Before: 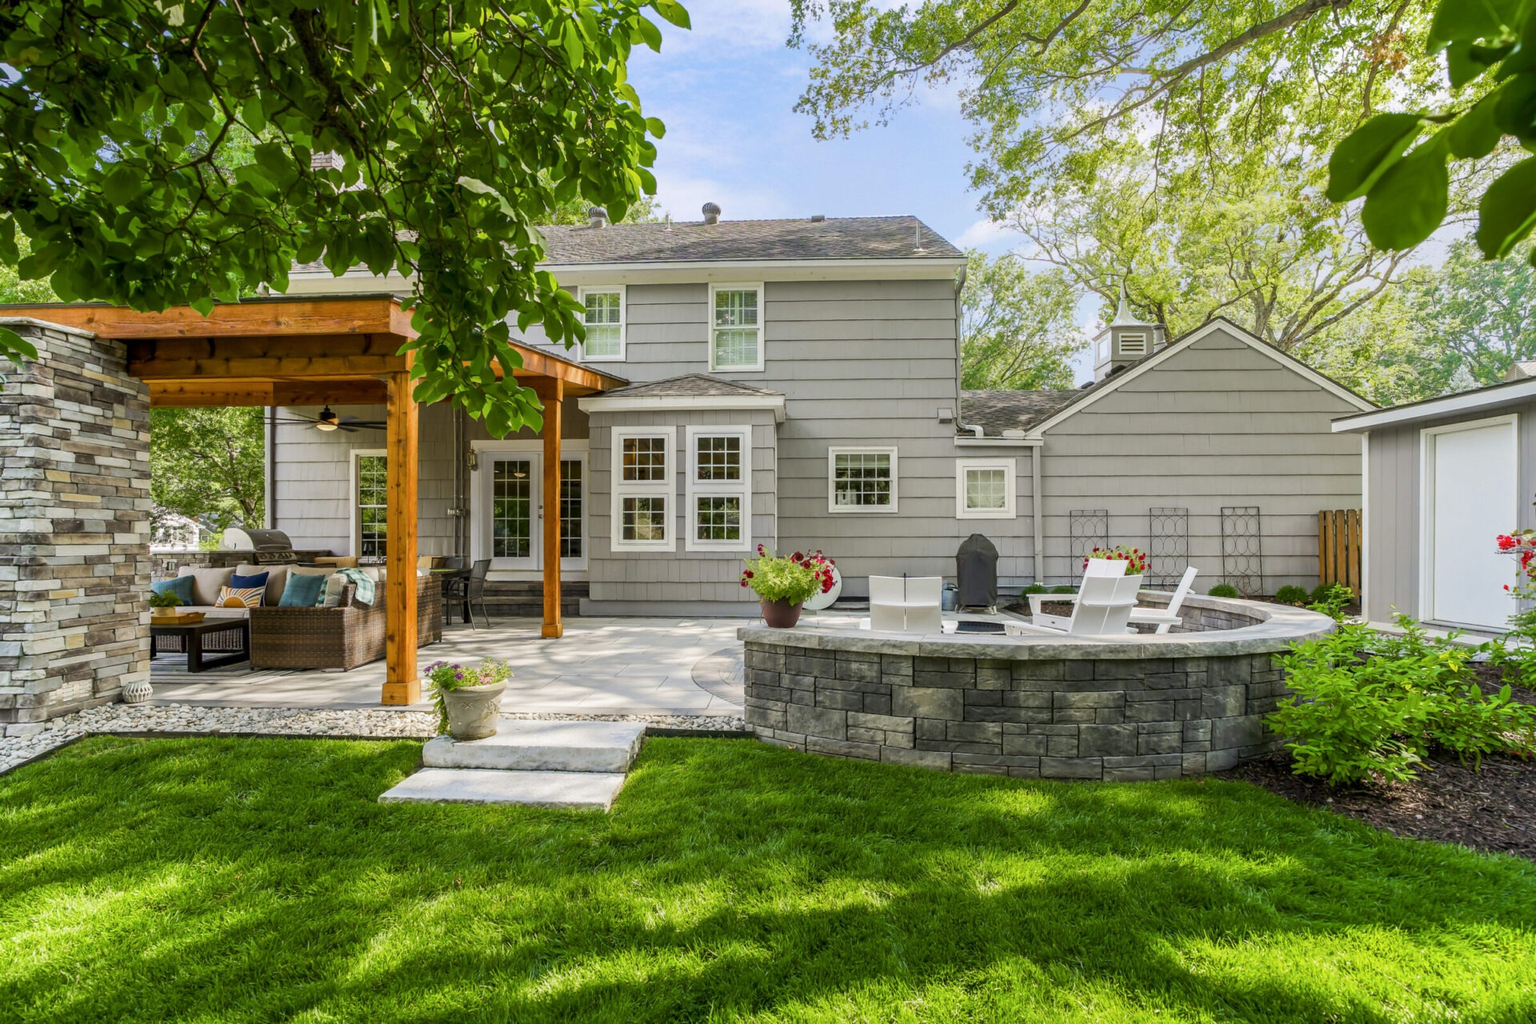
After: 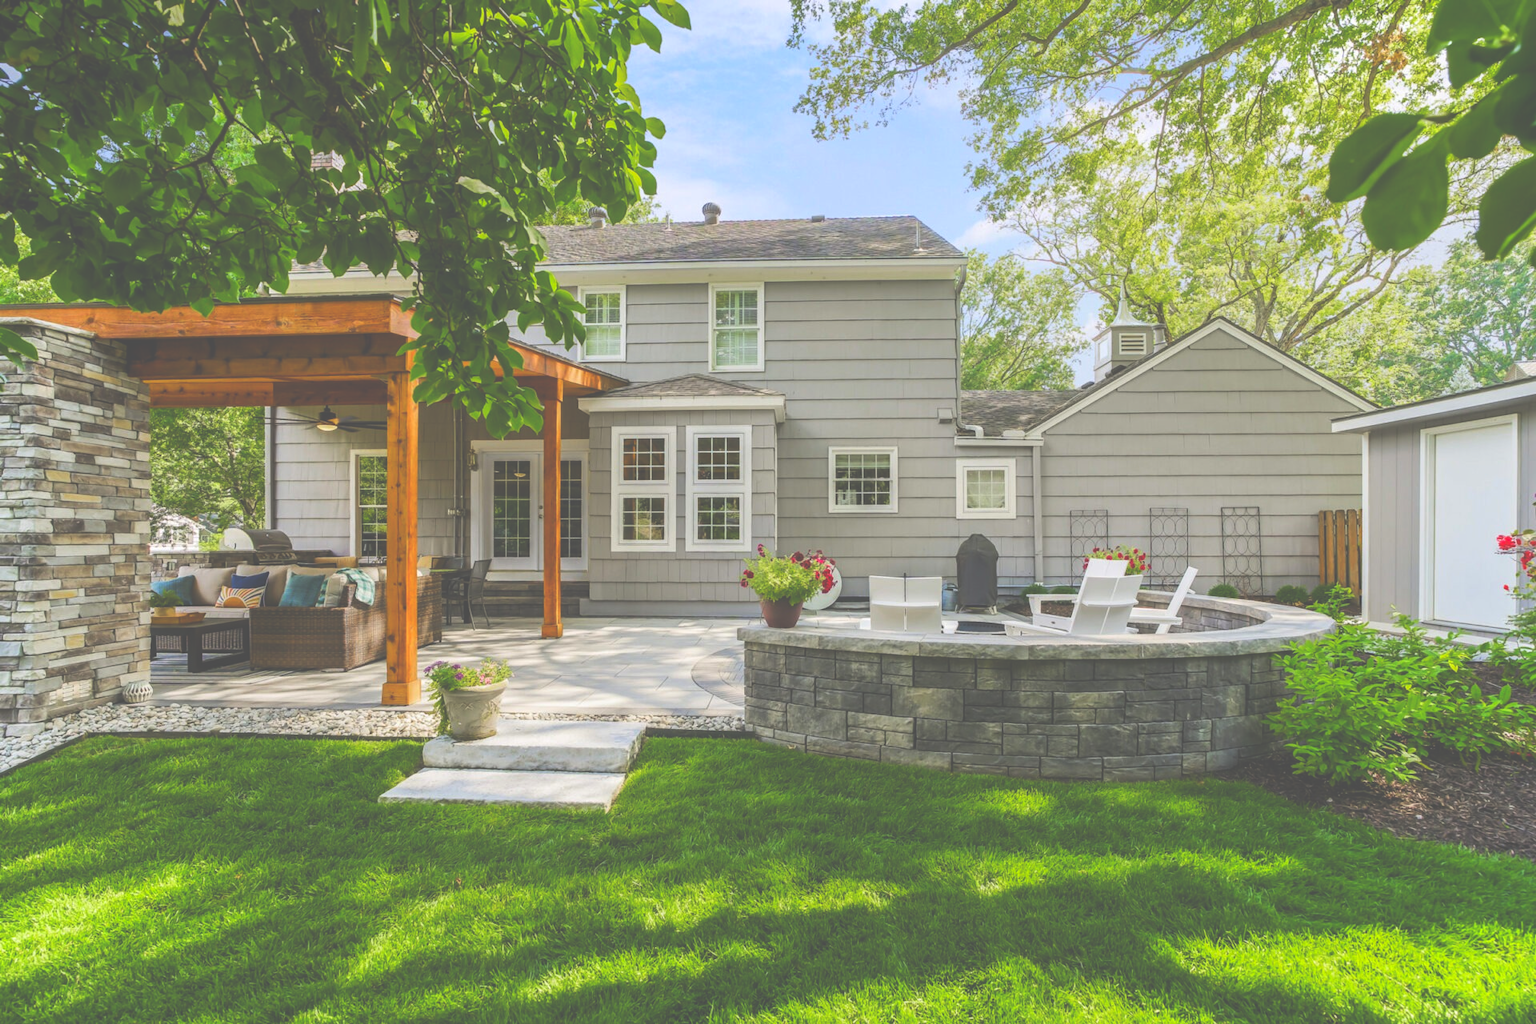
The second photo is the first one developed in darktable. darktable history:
contrast brightness saturation: brightness -0.02, saturation 0.35
shadows and highlights: shadows -30, highlights 30
exposure: black level correction -0.087, compensate highlight preservation false
